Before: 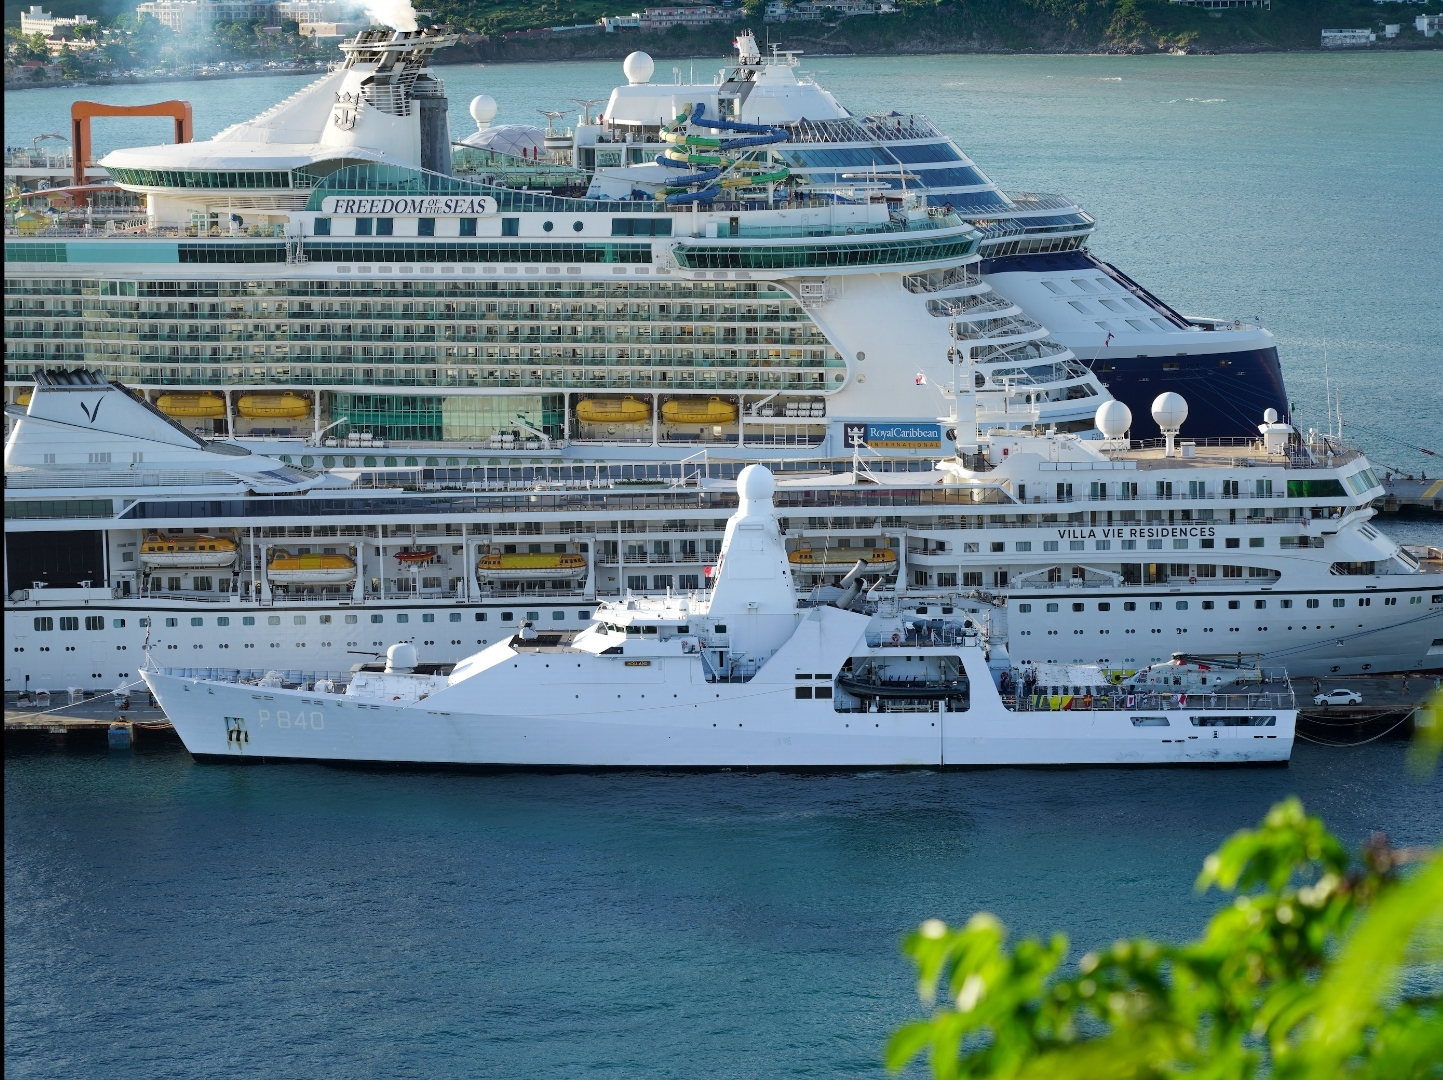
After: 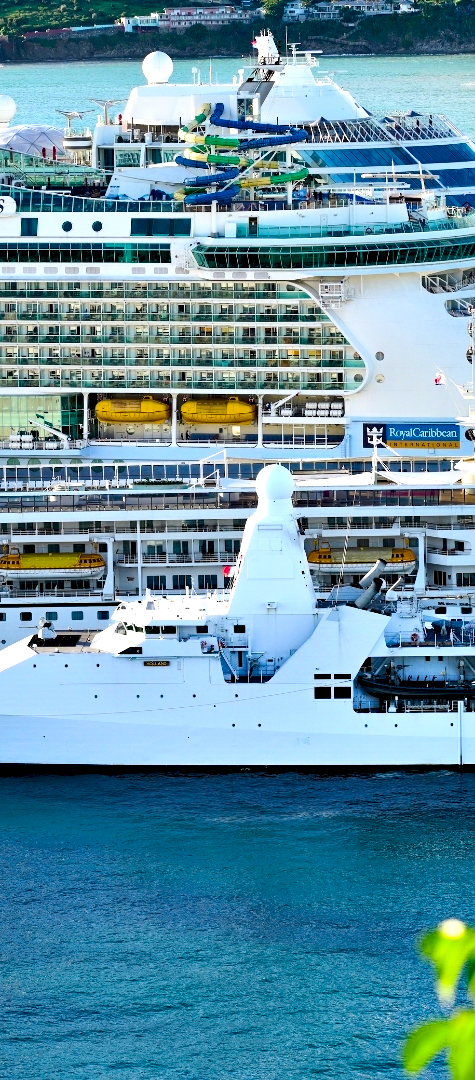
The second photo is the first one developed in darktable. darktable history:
crop: left 33.353%, right 33.669%
exposure: exposure 0.602 EV, compensate highlight preservation false
contrast brightness saturation: contrast 0.151, brightness -0.013, saturation 0.101
color balance rgb: global offset › hue 171.88°, linear chroma grading › global chroma 0.537%, perceptual saturation grading › global saturation 25.467%, contrast -10.251%
contrast equalizer: octaves 7, y [[0.6 ×6], [0.55 ×6], [0 ×6], [0 ×6], [0 ×6]]
